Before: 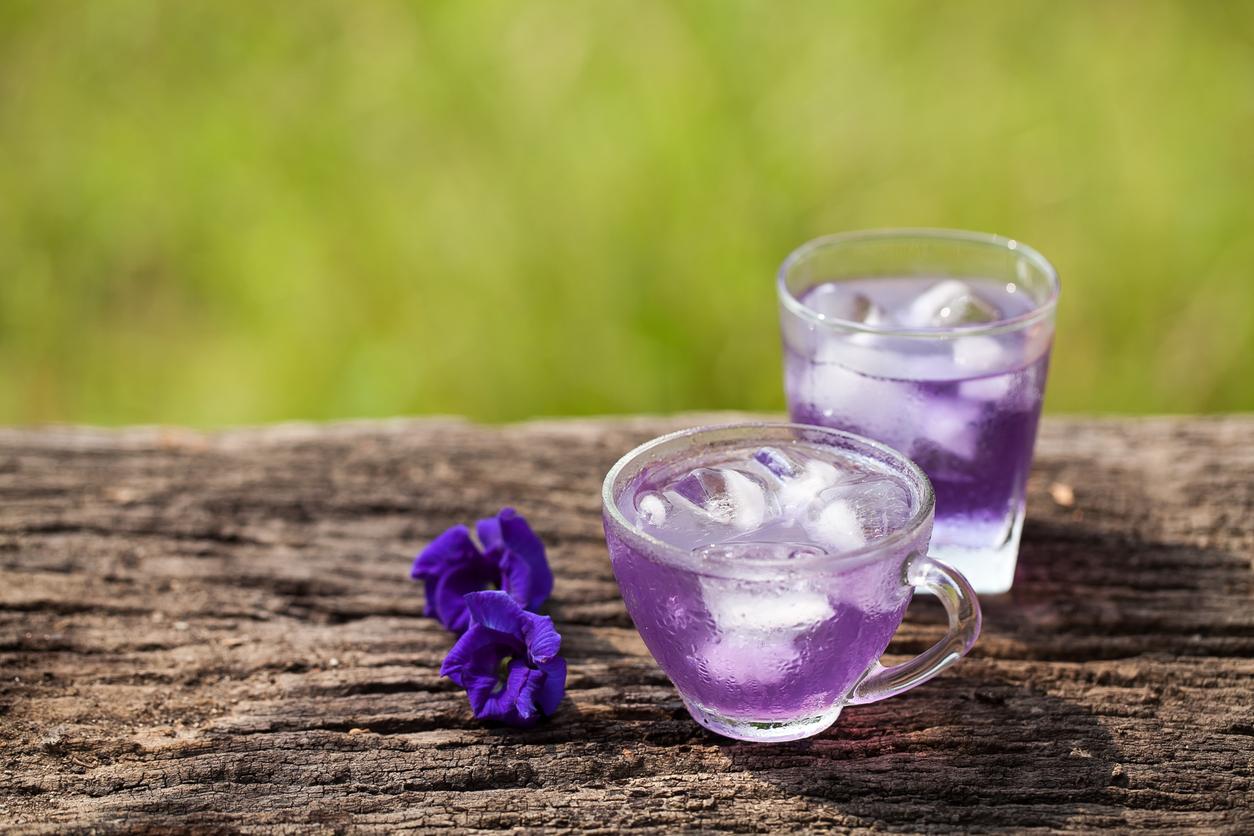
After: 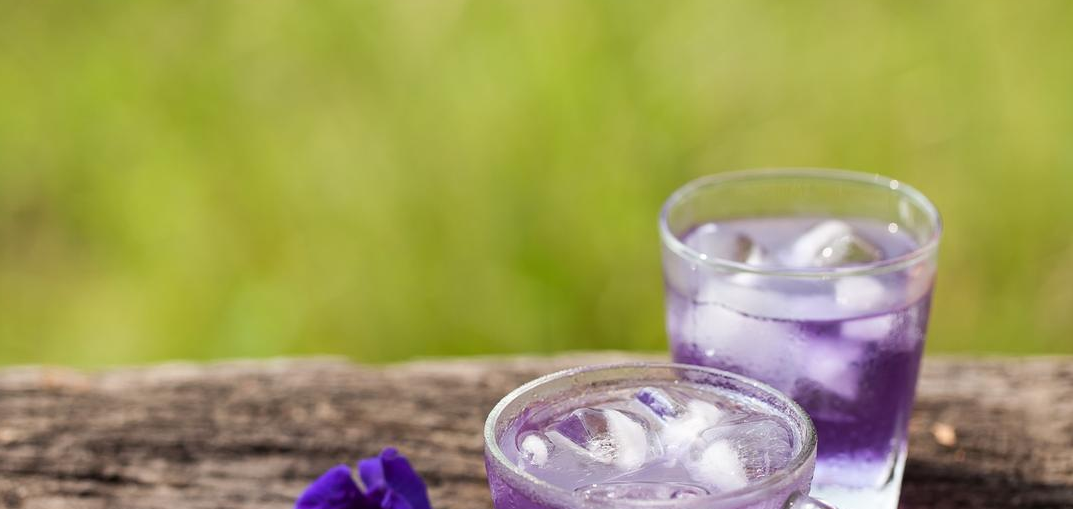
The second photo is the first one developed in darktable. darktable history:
crop and rotate: left 9.451%, top 7.181%, right 4.909%, bottom 31.911%
